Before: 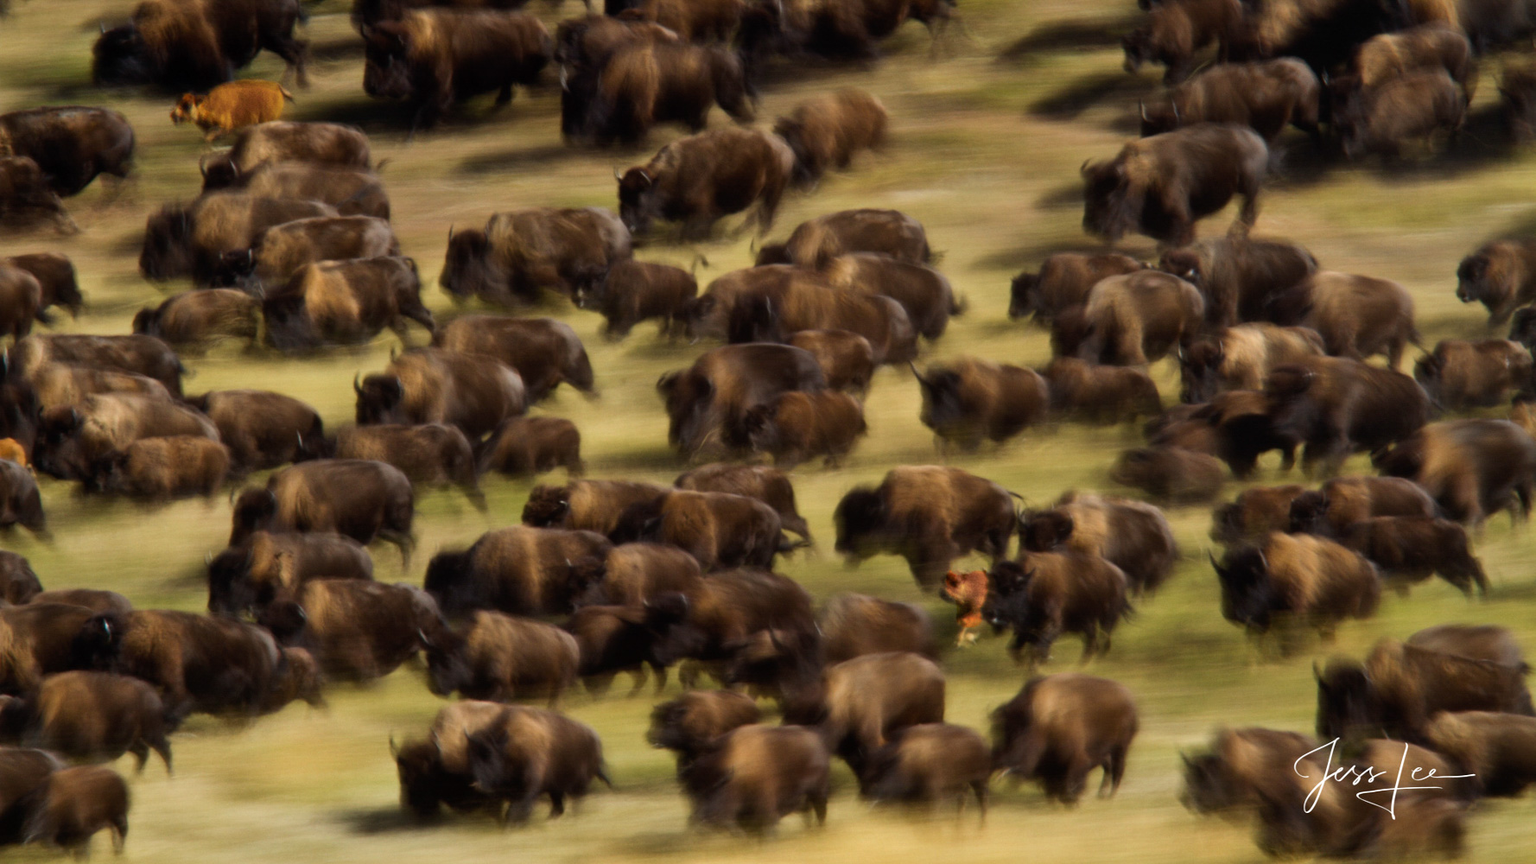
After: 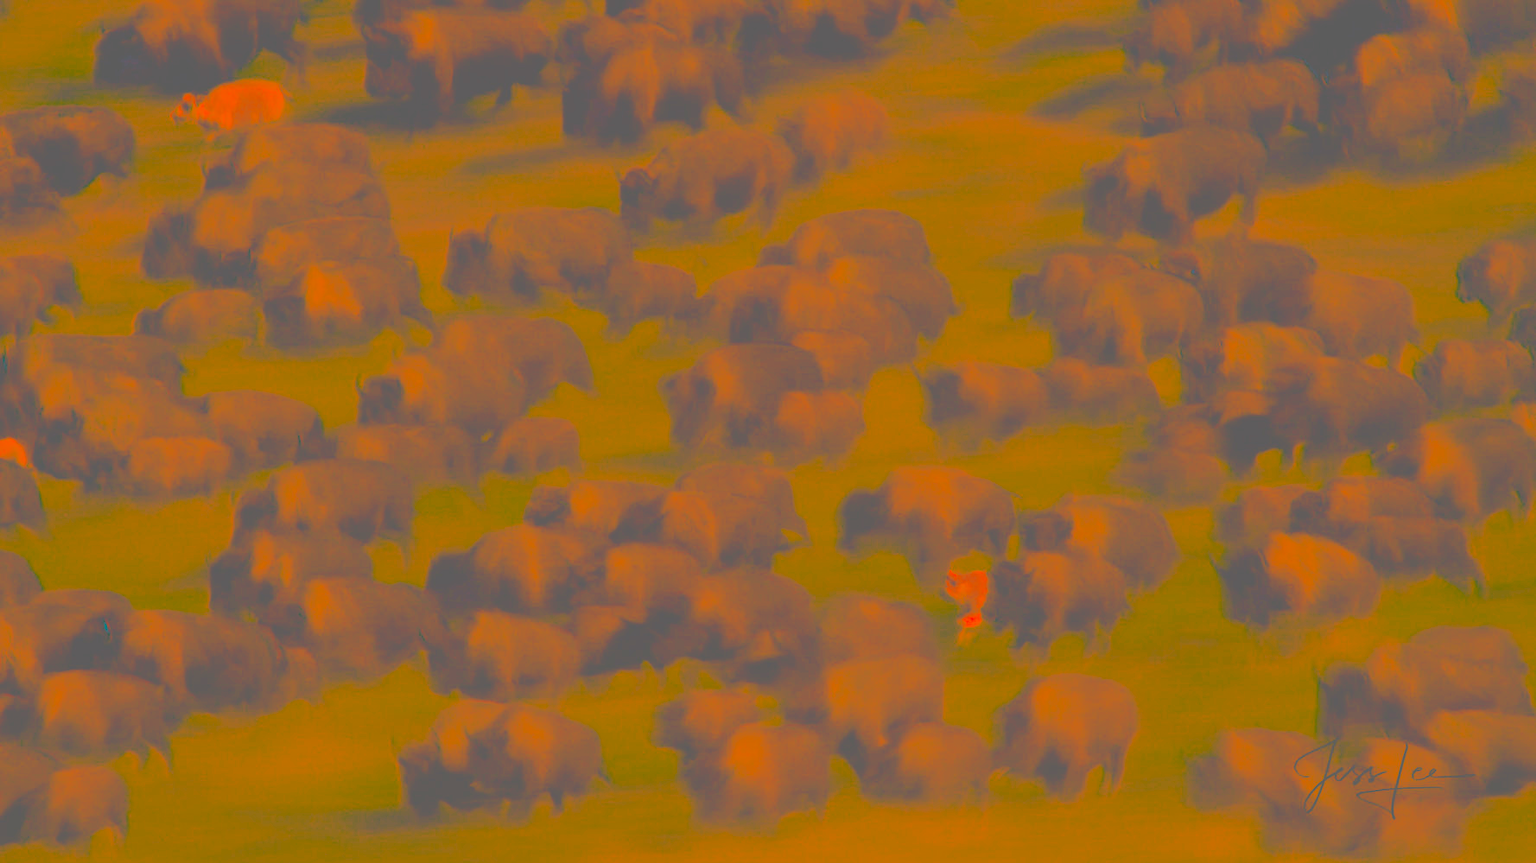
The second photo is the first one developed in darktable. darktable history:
color zones: curves: ch0 [(0.018, 0.548) (0.197, 0.654) (0.425, 0.447) (0.605, 0.658) (0.732, 0.579)]; ch1 [(0.105, 0.531) (0.224, 0.531) (0.386, 0.39) (0.618, 0.456) (0.732, 0.456) (0.956, 0.421)]; ch2 [(0.039, 0.583) (0.215, 0.465) (0.399, 0.544) (0.465, 0.548) (0.614, 0.447) (0.724, 0.43) (0.882, 0.623) (0.956, 0.632)]
contrast brightness saturation: contrast -0.988, brightness -0.168, saturation 0.739
exposure: exposure 0.203 EV, compensate highlight preservation false
